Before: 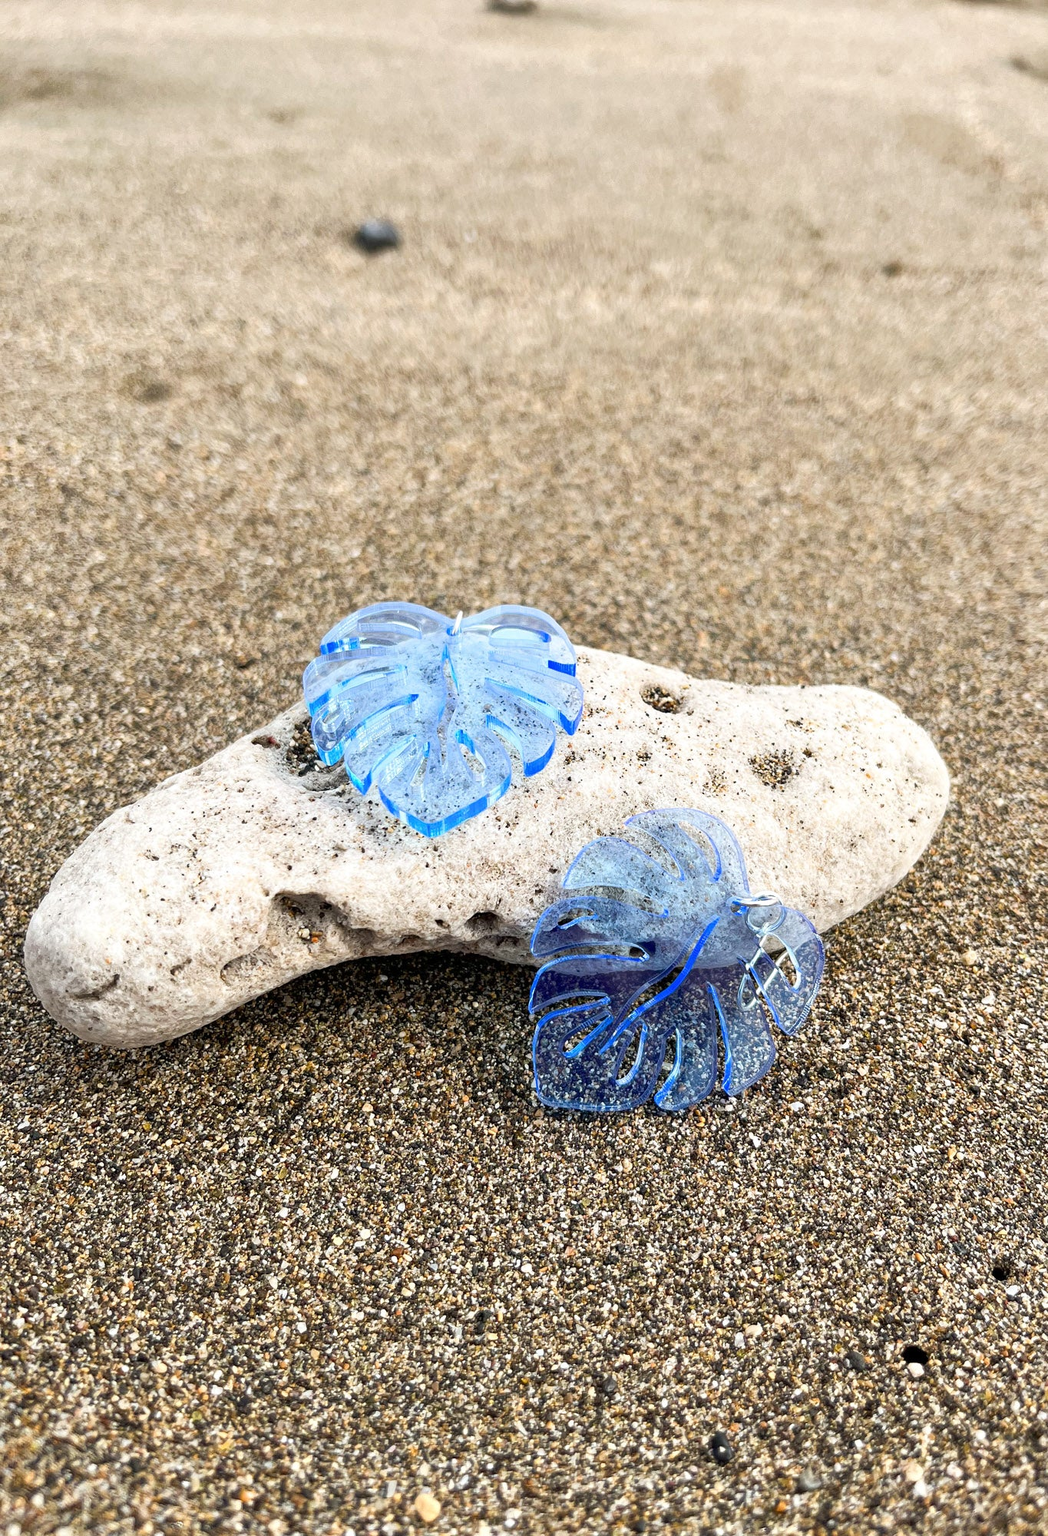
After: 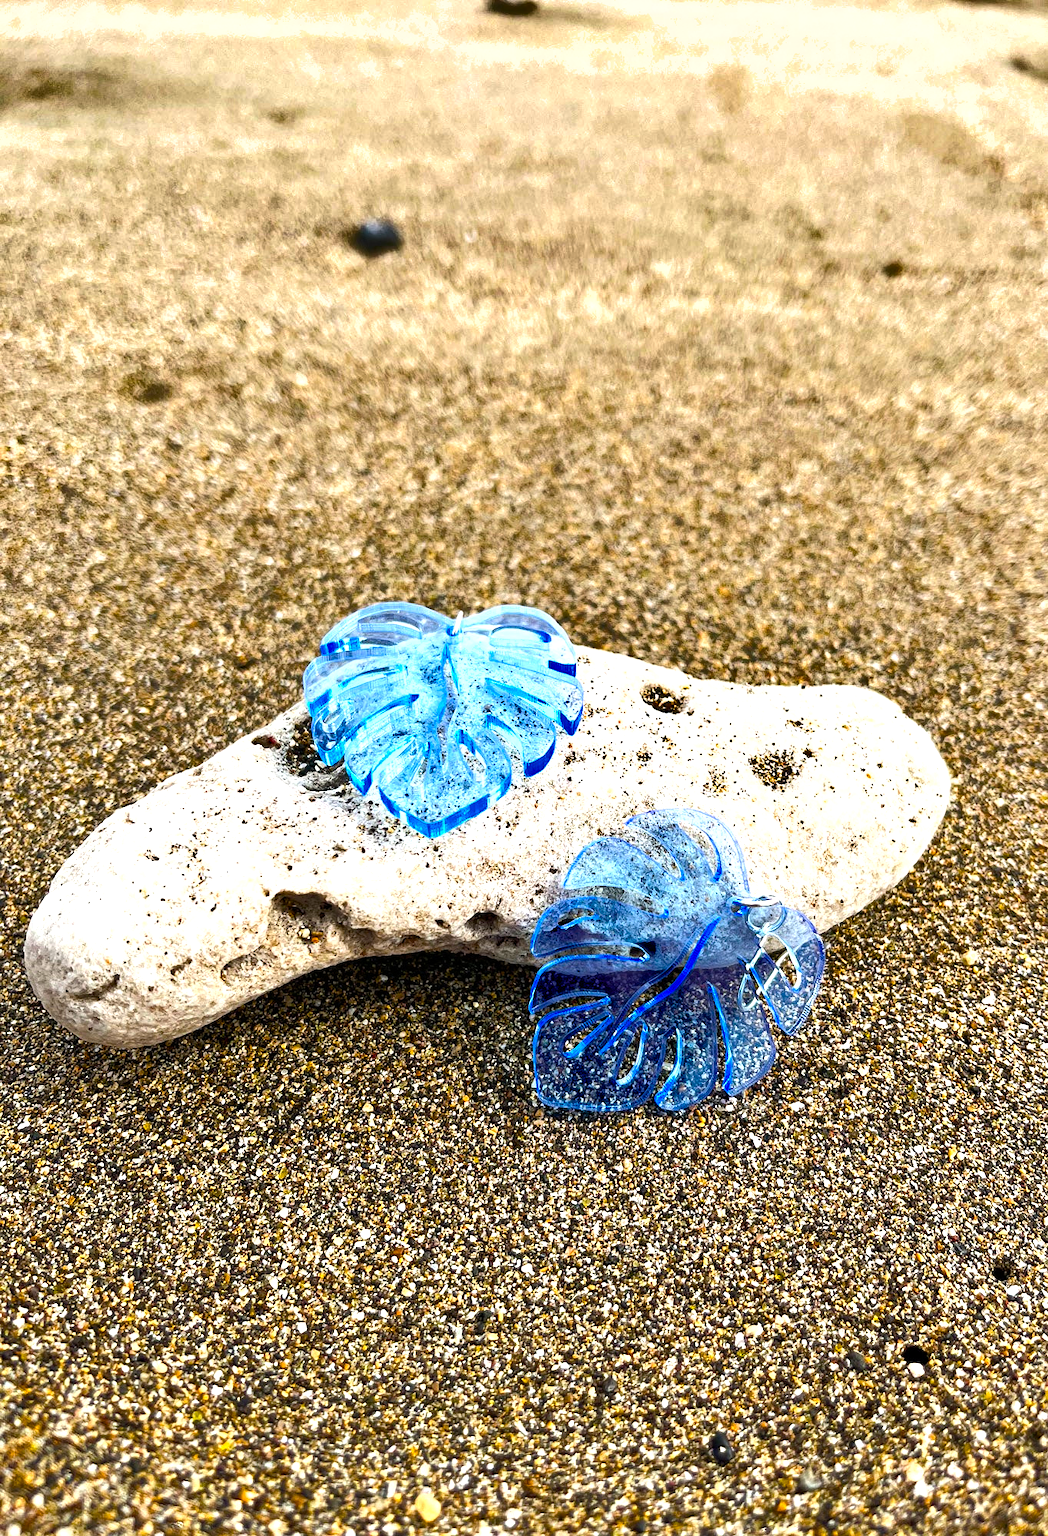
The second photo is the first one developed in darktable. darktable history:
shadows and highlights: shadows 25, highlights -48, soften with gaussian
color balance rgb: linear chroma grading › global chroma 9%, perceptual saturation grading › global saturation 36%, perceptual saturation grading › shadows 35%, perceptual brilliance grading › global brilliance 15%, perceptual brilliance grading › shadows -35%, global vibrance 15%
